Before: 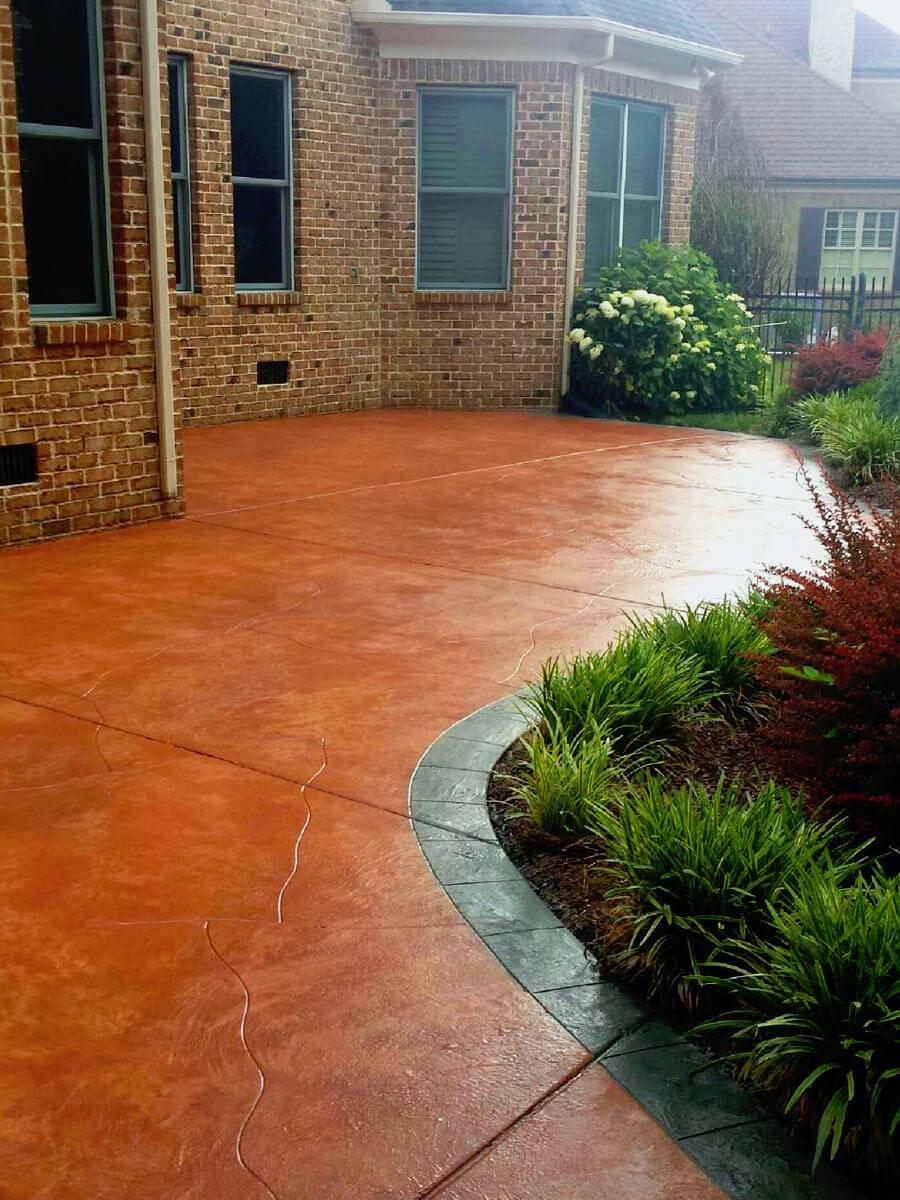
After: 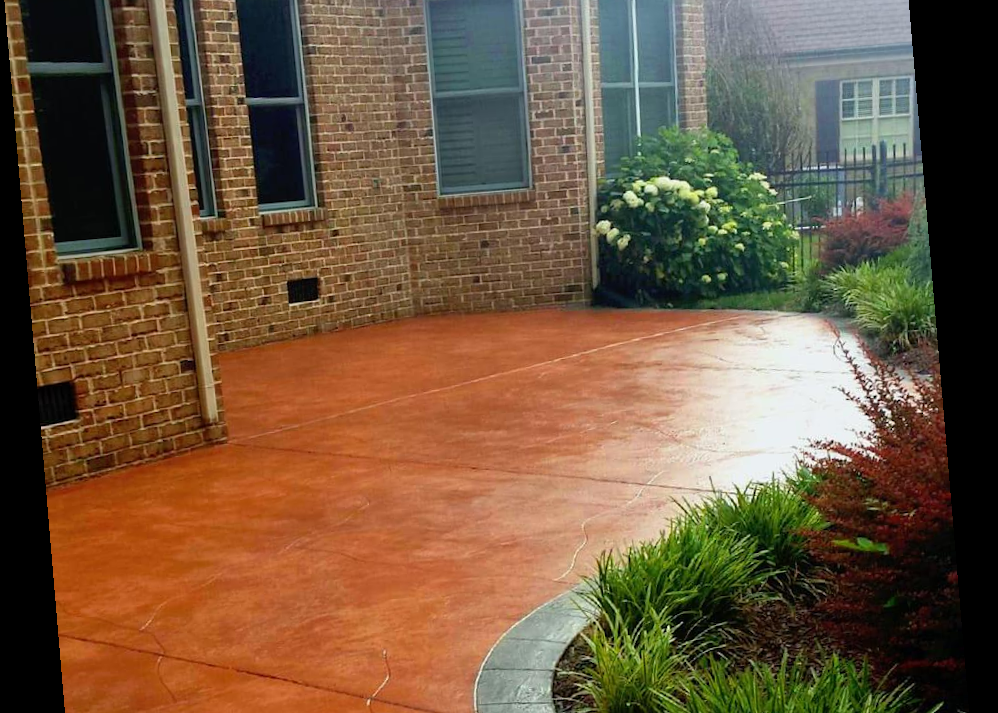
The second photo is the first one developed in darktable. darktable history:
crop and rotate: top 10.605%, bottom 33.274%
rotate and perspective: rotation -4.86°, automatic cropping off
